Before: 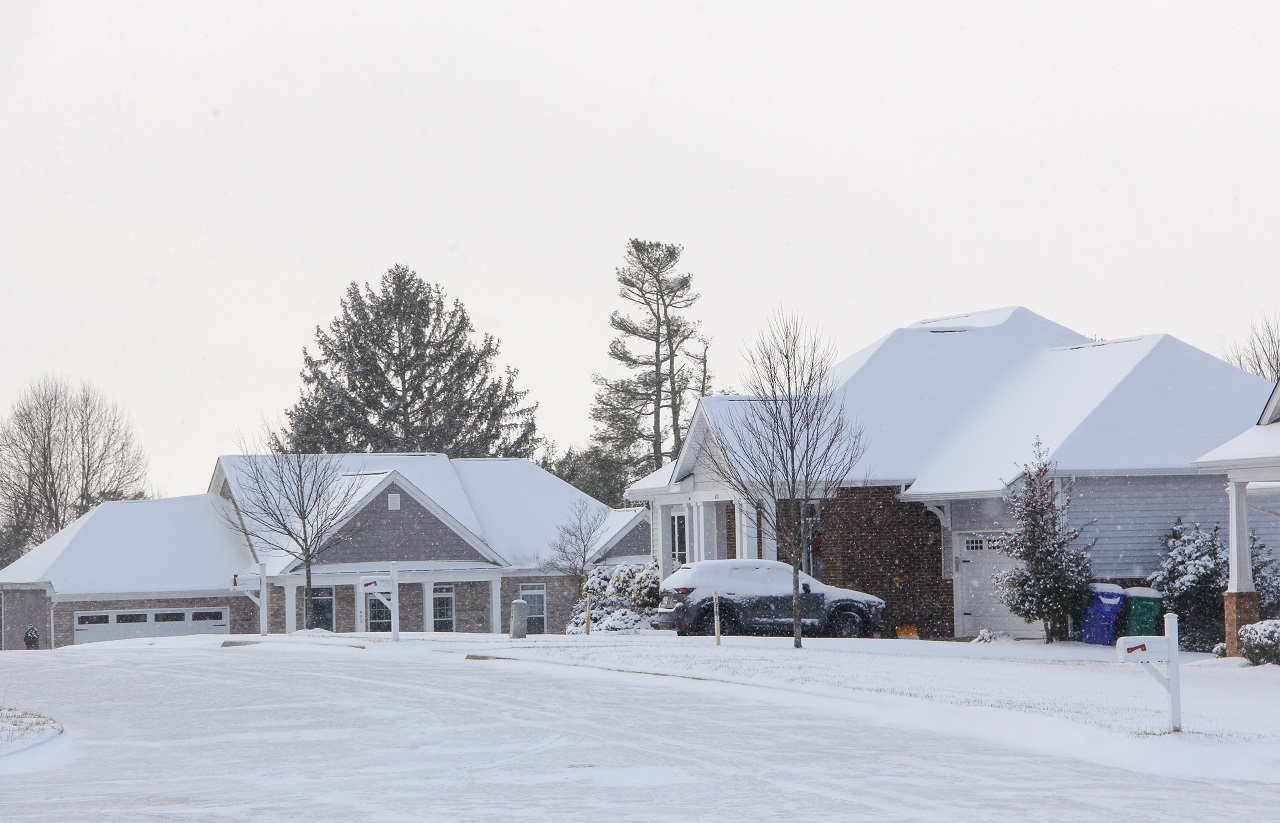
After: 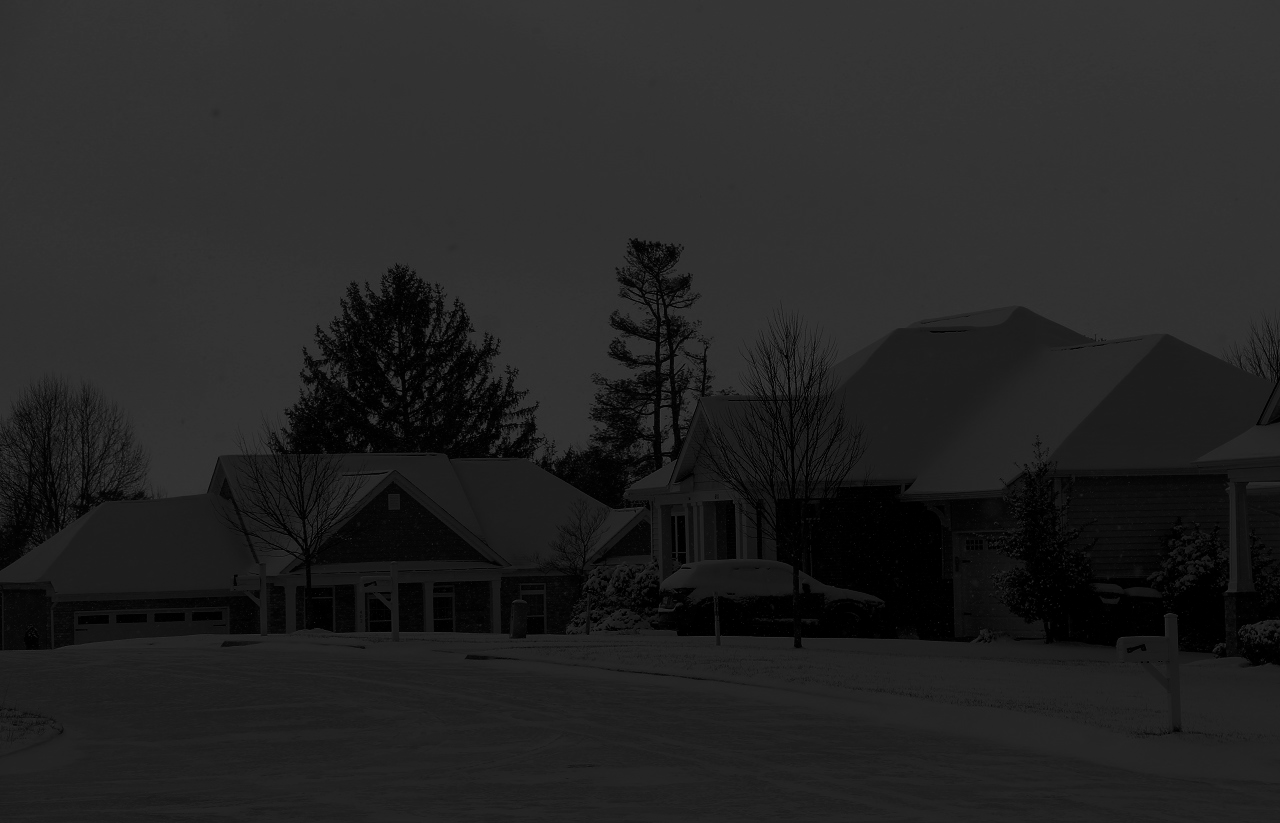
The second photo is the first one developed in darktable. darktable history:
white balance: red 1.467, blue 0.684
contrast brightness saturation: contrast 0.02, brightness -1, saturation -1
exposure: exposure -2.002 EV, compensate highlight preservation false
